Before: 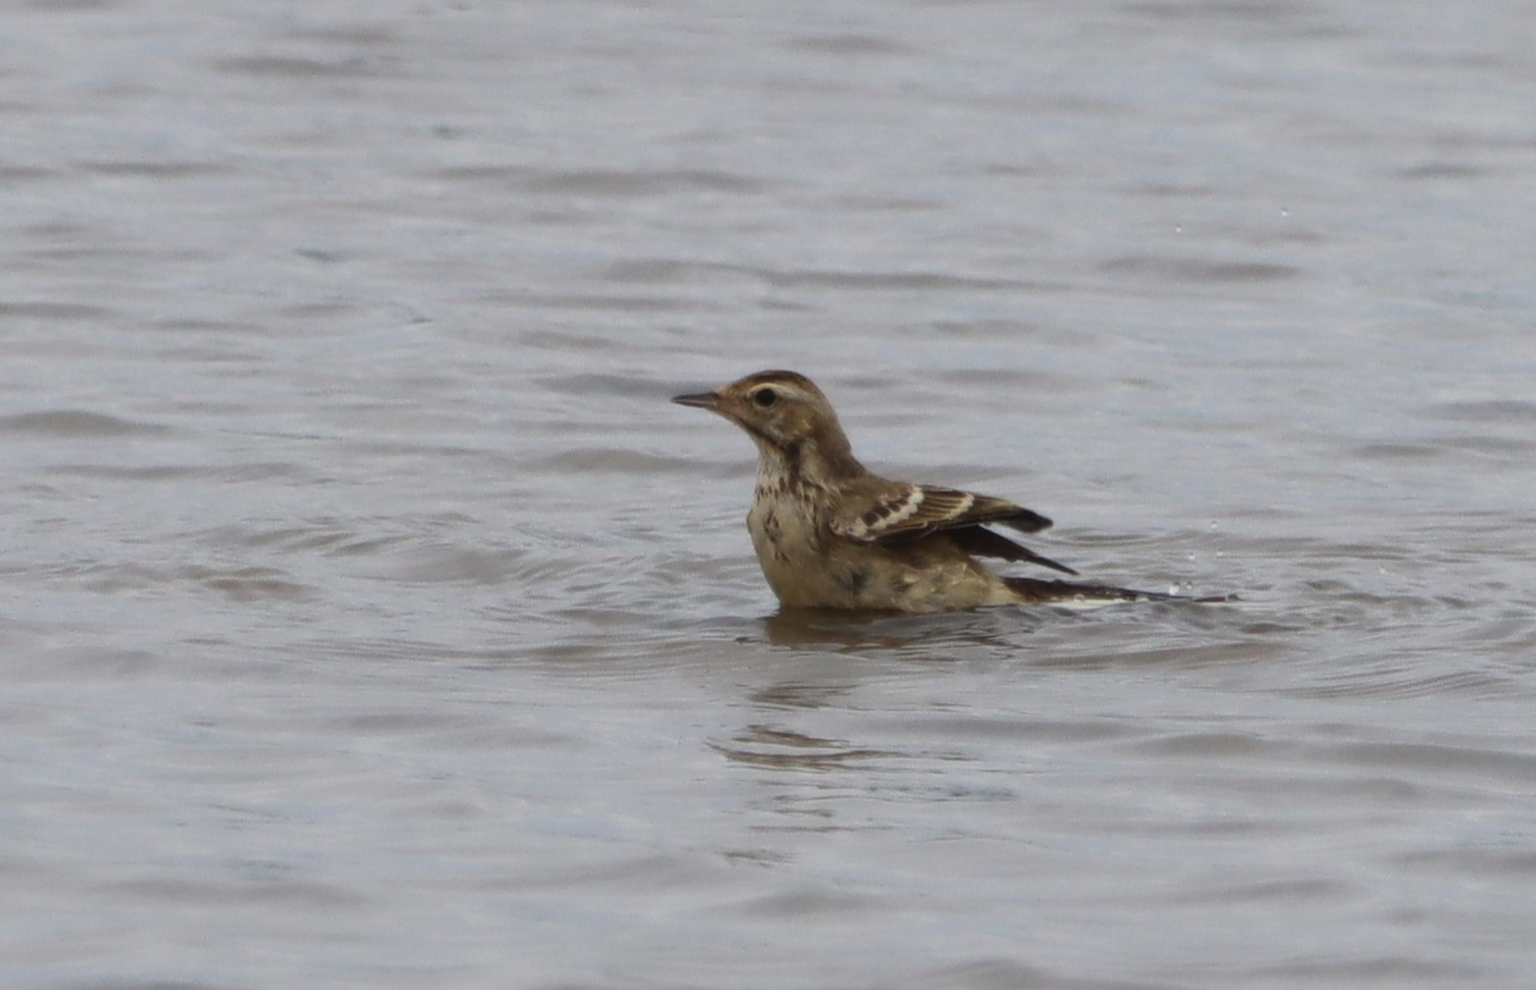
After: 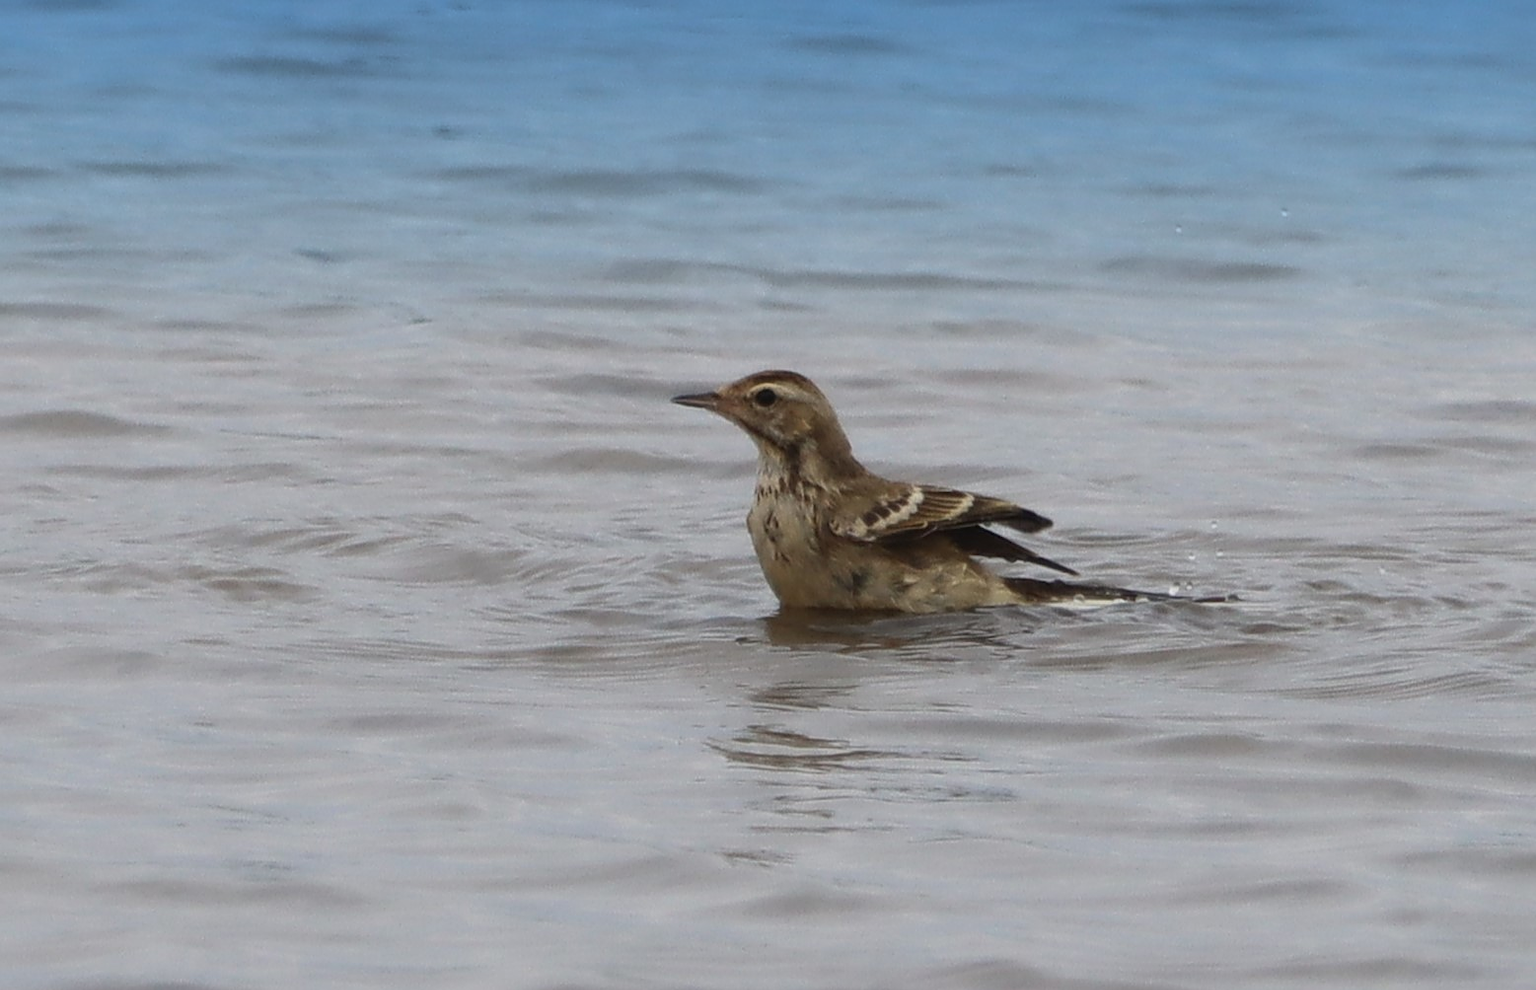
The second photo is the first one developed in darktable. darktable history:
graduated density: density 2.02 EV, hardness 44%, rotation 0.374°, offset 8.21, hue 208.8°, saturation 97%
sharpen: on, module defaults
color balance rgb: on, module defaults
